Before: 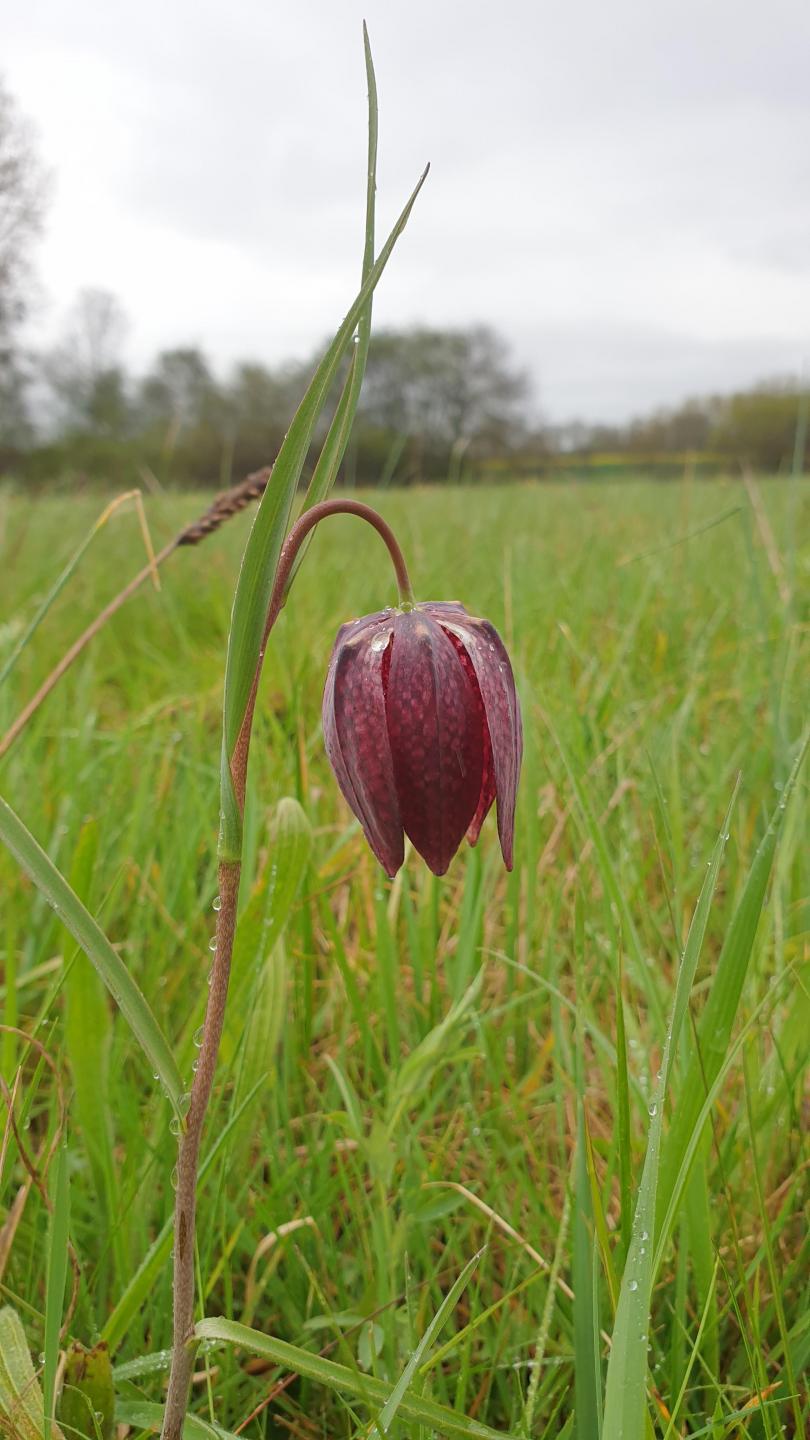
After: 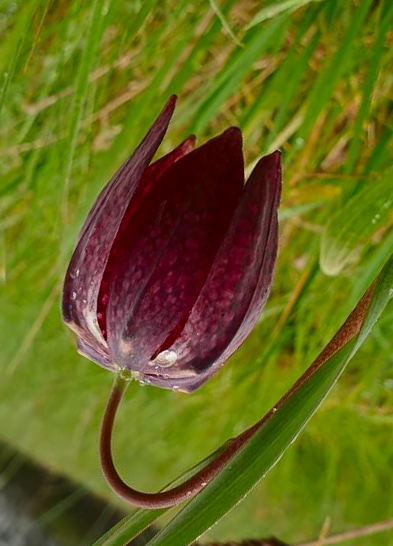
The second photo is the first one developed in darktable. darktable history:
crop and rotate: angle 148.66°, left 9.211%, top 15.619%, right 4.434%, bottom 16.904%
contrast brightness saturation: contrast 0.212, brightness -0.114, saturation 0.211
exposure: exposure -0.174 EV, compensate exposure bias true, compensate highlight preservation false
